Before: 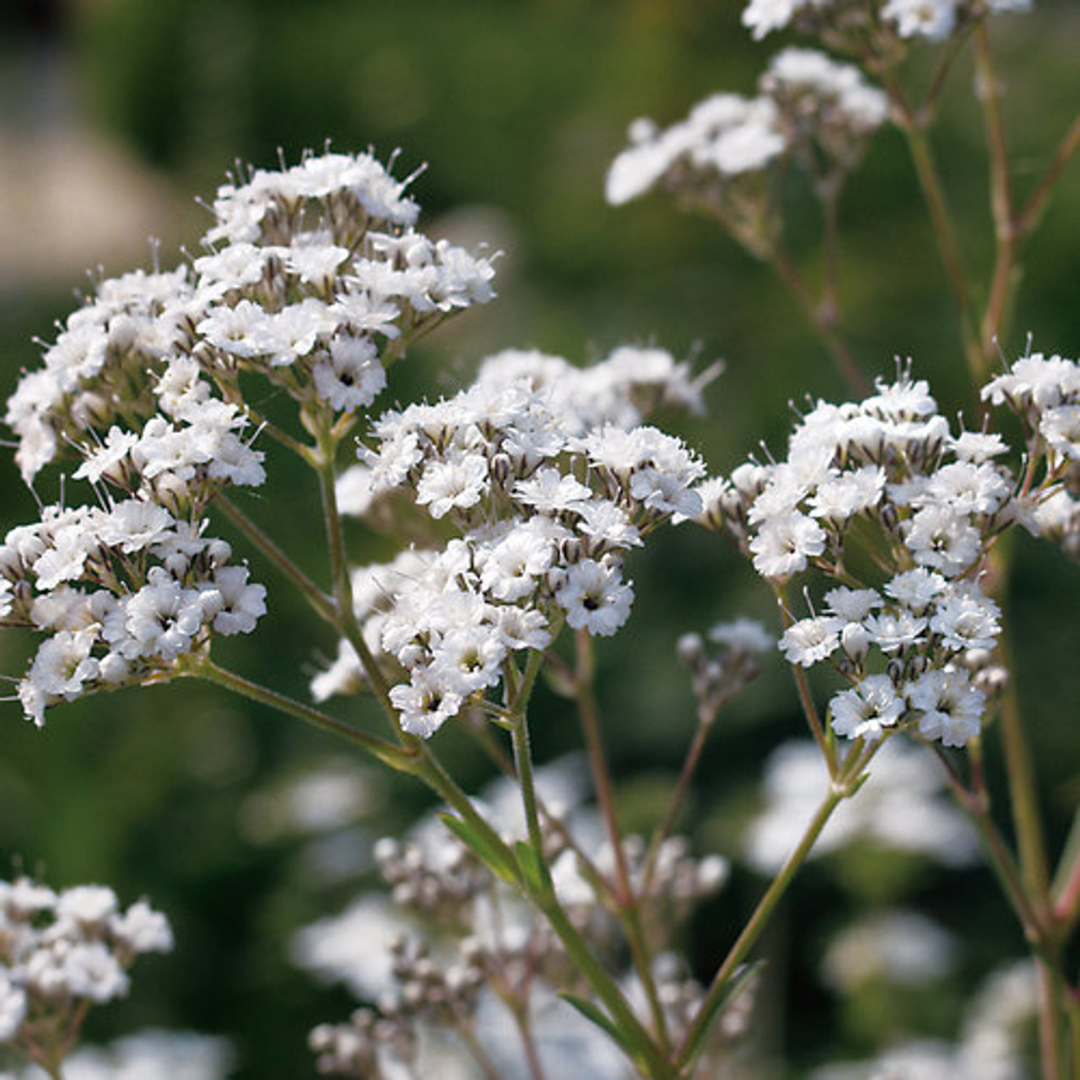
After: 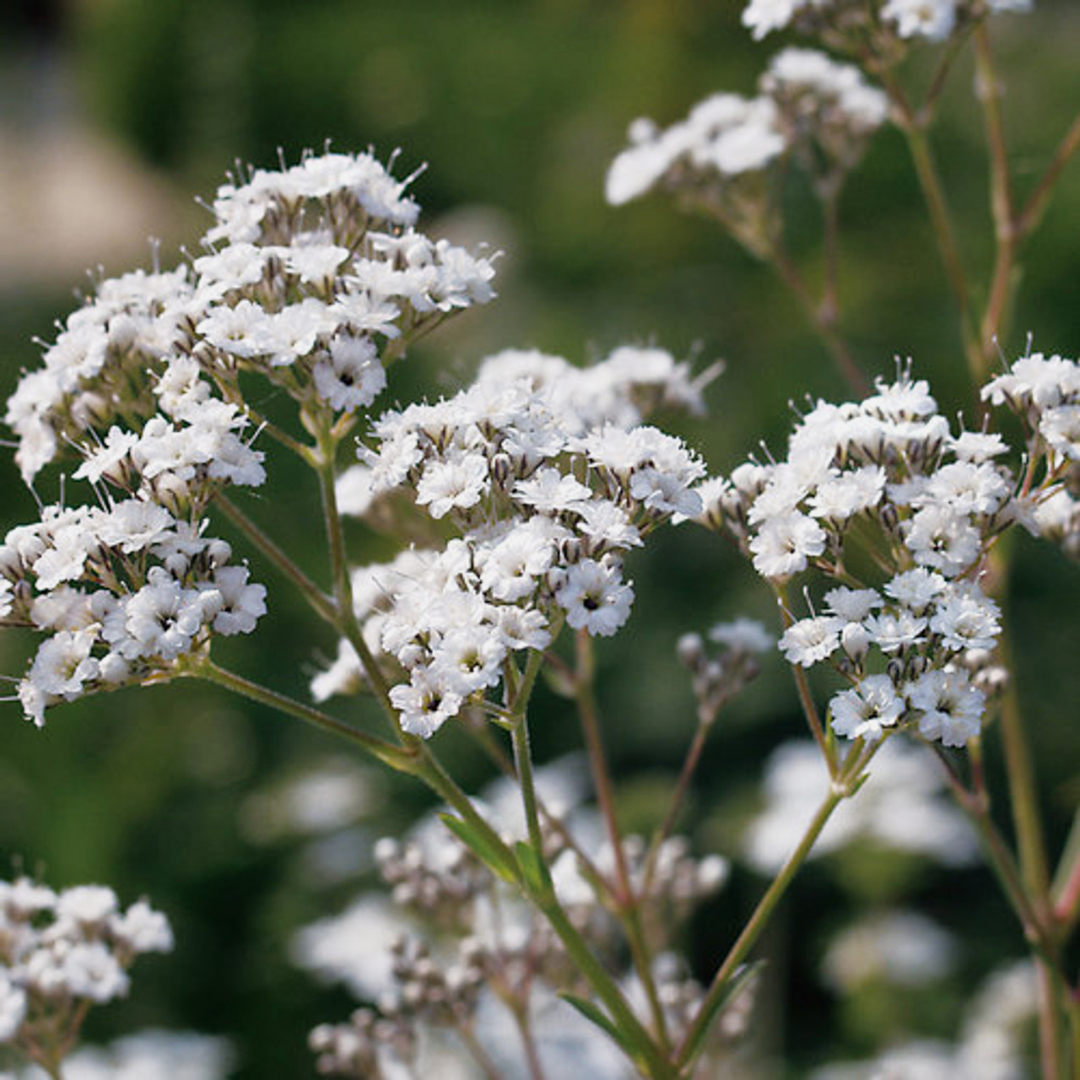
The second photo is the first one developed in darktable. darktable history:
tone curve: curves: ch0 [(0, 0) (0.822, 0.825) (0.994, 0.955)]; ch1 [(0, 0) (0.226, 0.261) (0.383, 0.397) (0.46, 0.46) (0.498, 0.501) (0.524, 0.543) (0.578, 0.575) (1, 1)]; ch2 [(0, 0) (0.438, 0.456) (0.5, 0.495) (0.547, 0.515) (0.597, 0.58) (0.629, 0.603) (1, 1)], preserve colors none
